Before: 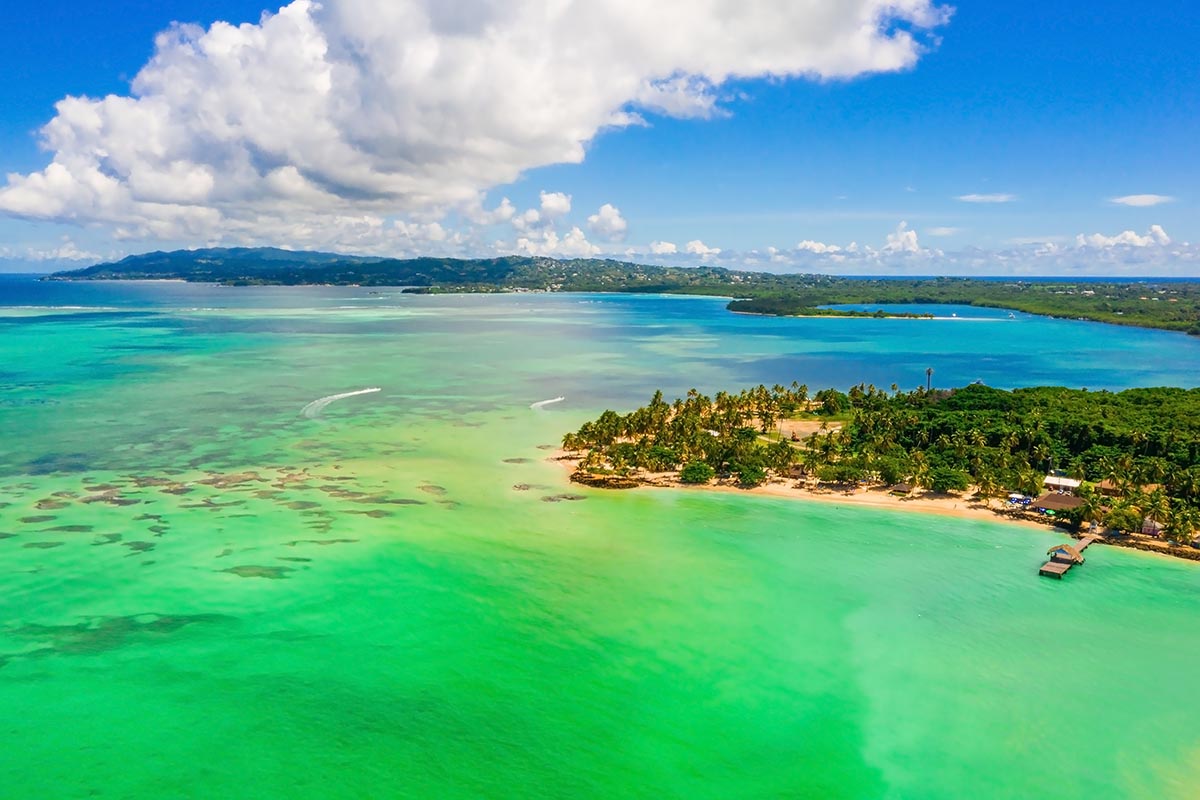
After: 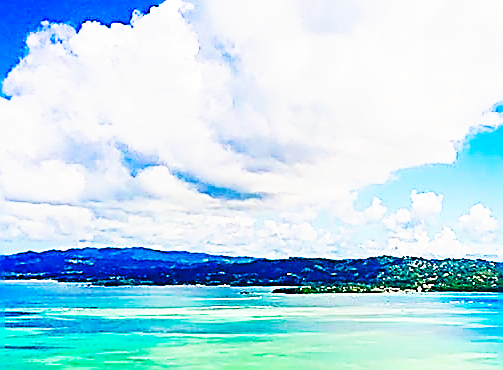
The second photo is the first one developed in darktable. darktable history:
crop and rotate: left 10.817%, top 0.062%, right 47.194%, bottom 53.626%
color balance rgb: perceptual saturation grading › global saturation 20%, perceptual saturation grading › highlights -25%, perceptual saturation grading › shadows 50.52%, global vibrance 40.24%
velvia: on, module defaults
tone curve: curves: ch0 [(0, 0) (0.003, 0.004) (0.011, 0.006) (0.025, 0.008) (0.044, 0.012) (0.069, 0.017) (0.1, 0.021) (0.136, 0.029) (0.177, 0.043) (0.224, 0.062) (0.277, 0.108) (0.335, 0.166) (0.399, 0.301) (0.468, 0.467) (0.543, 0.64) (0.623, 0.803) (0.709, 0.908) (0.801, 0.969) (0.898, 0.988) (1, 1)], preserve colors none
sharpen: amount 2
